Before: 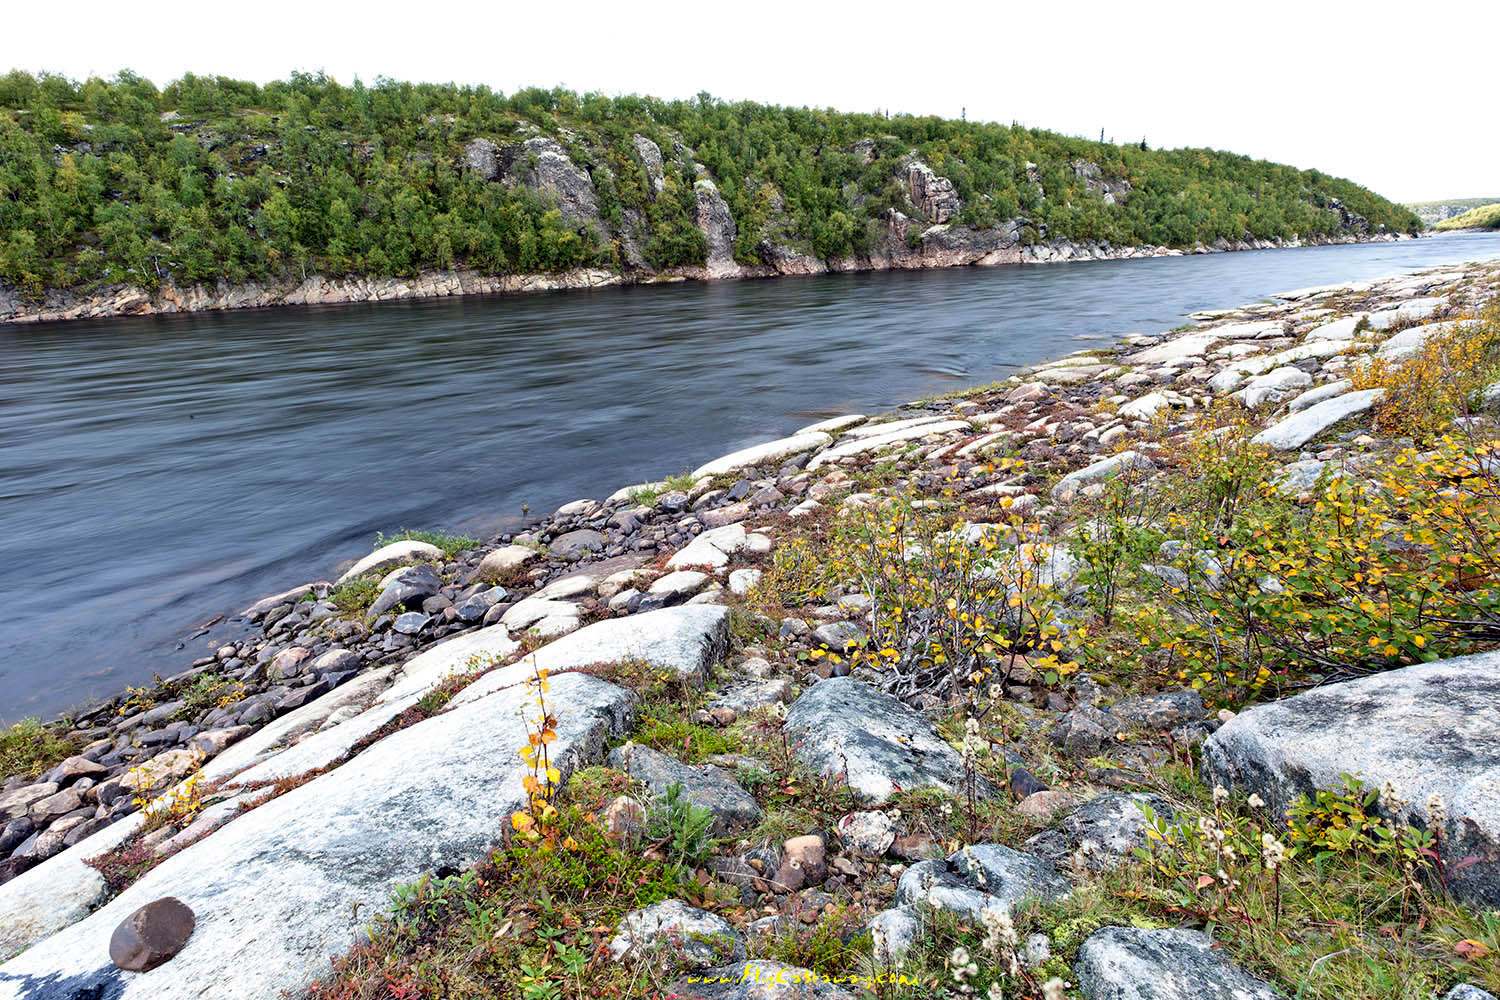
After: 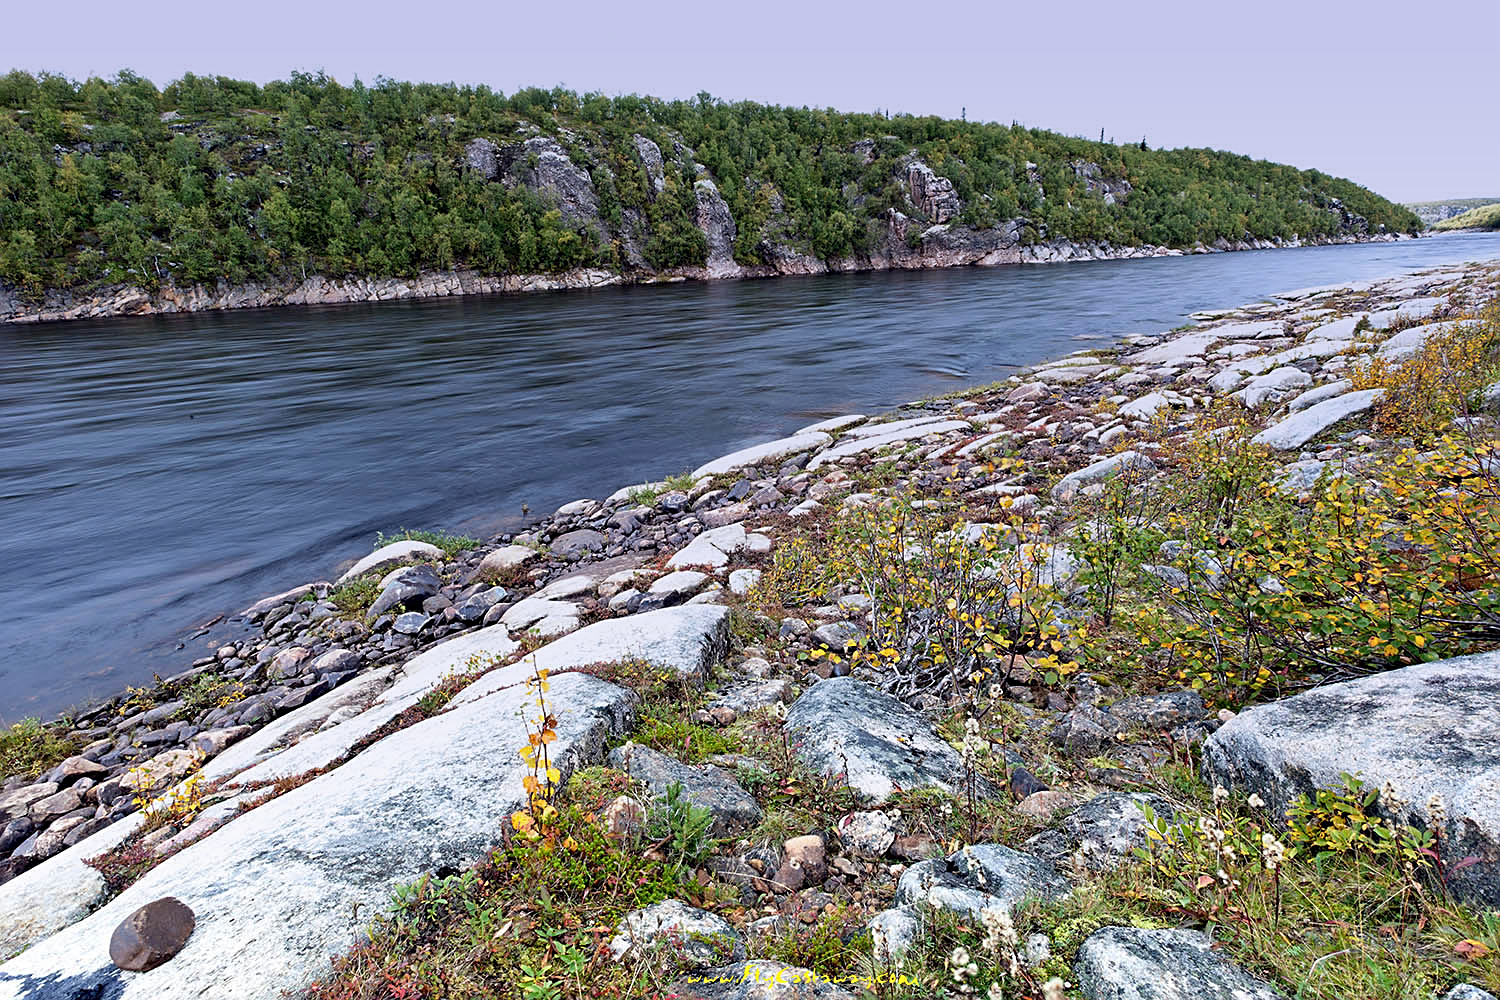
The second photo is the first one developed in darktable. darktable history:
graduated density: hue 238.83°, saturation 50%
sharpen: on, module defaults
